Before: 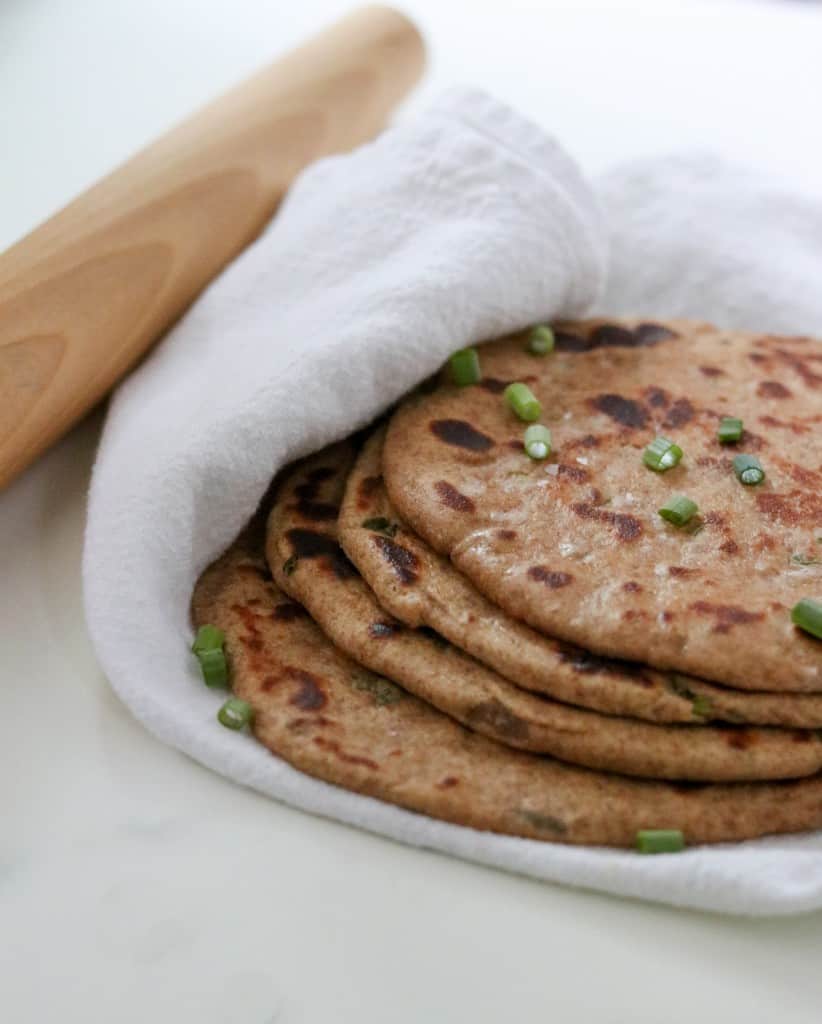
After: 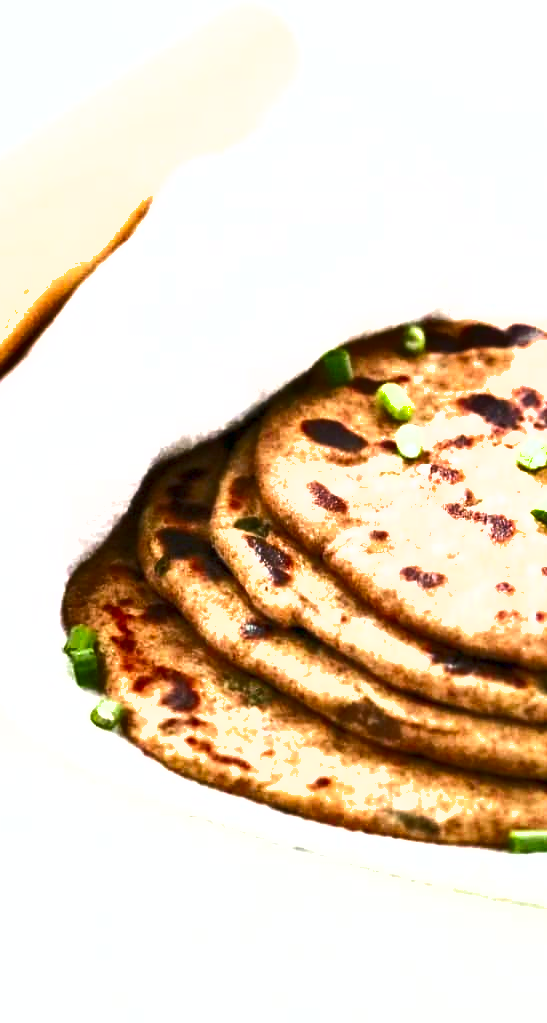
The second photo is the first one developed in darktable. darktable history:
shadows and highlights: radius 119.57, shadows 42.61, highlights -62.35, soften with gaussian
crop and rotate: left 15.621%, right 17.748%
exposure: exposure 2.225 EV, compensate exposure bias true, compensate highlight preservation false
